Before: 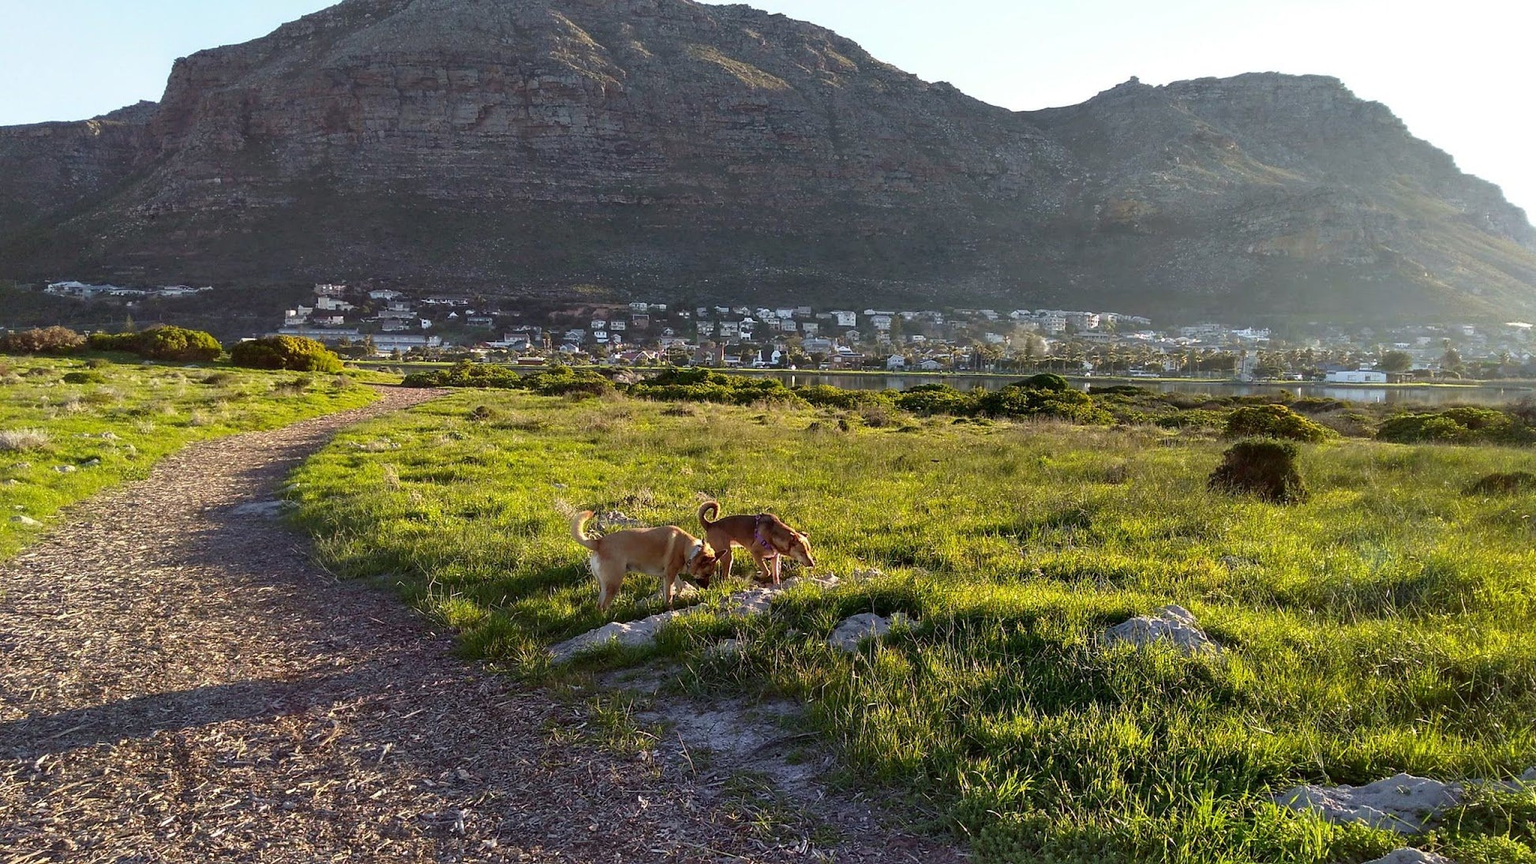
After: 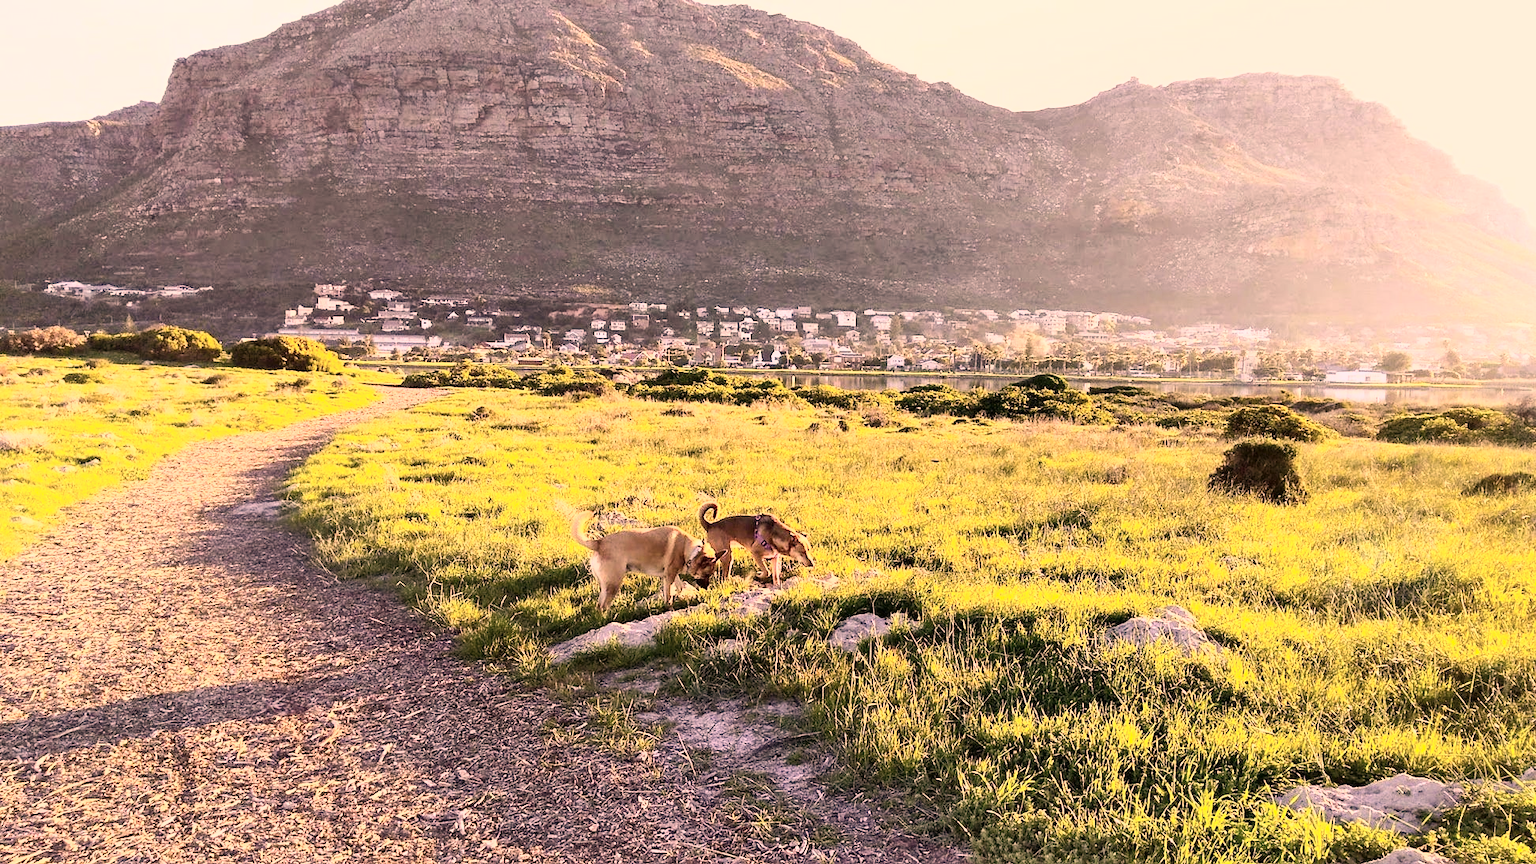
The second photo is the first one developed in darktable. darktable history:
color correction: highlights a* 21.16, highlights b* 19.61
tone curve: curves: ch0 [(0, 0) (0.003, 0.003) (0.011, 0.011) (0.025, 0.026) (0.044, 0.045) (0.069, 0.087) (0.1, 0.141) (0.136, 0.202) (0.177, 0.271) (0.224, 0.357) (0.277, 0.461) (0.335, 0.583) (0.399, 0.685) (0.468, 0.782) (0.543, 0.867) (0.623, 0.927) (0.709, 0.96) (0.801, 0.975) (0.898, 0.987) (1, 1)], color space Lab, independent channels, preserve colors none
